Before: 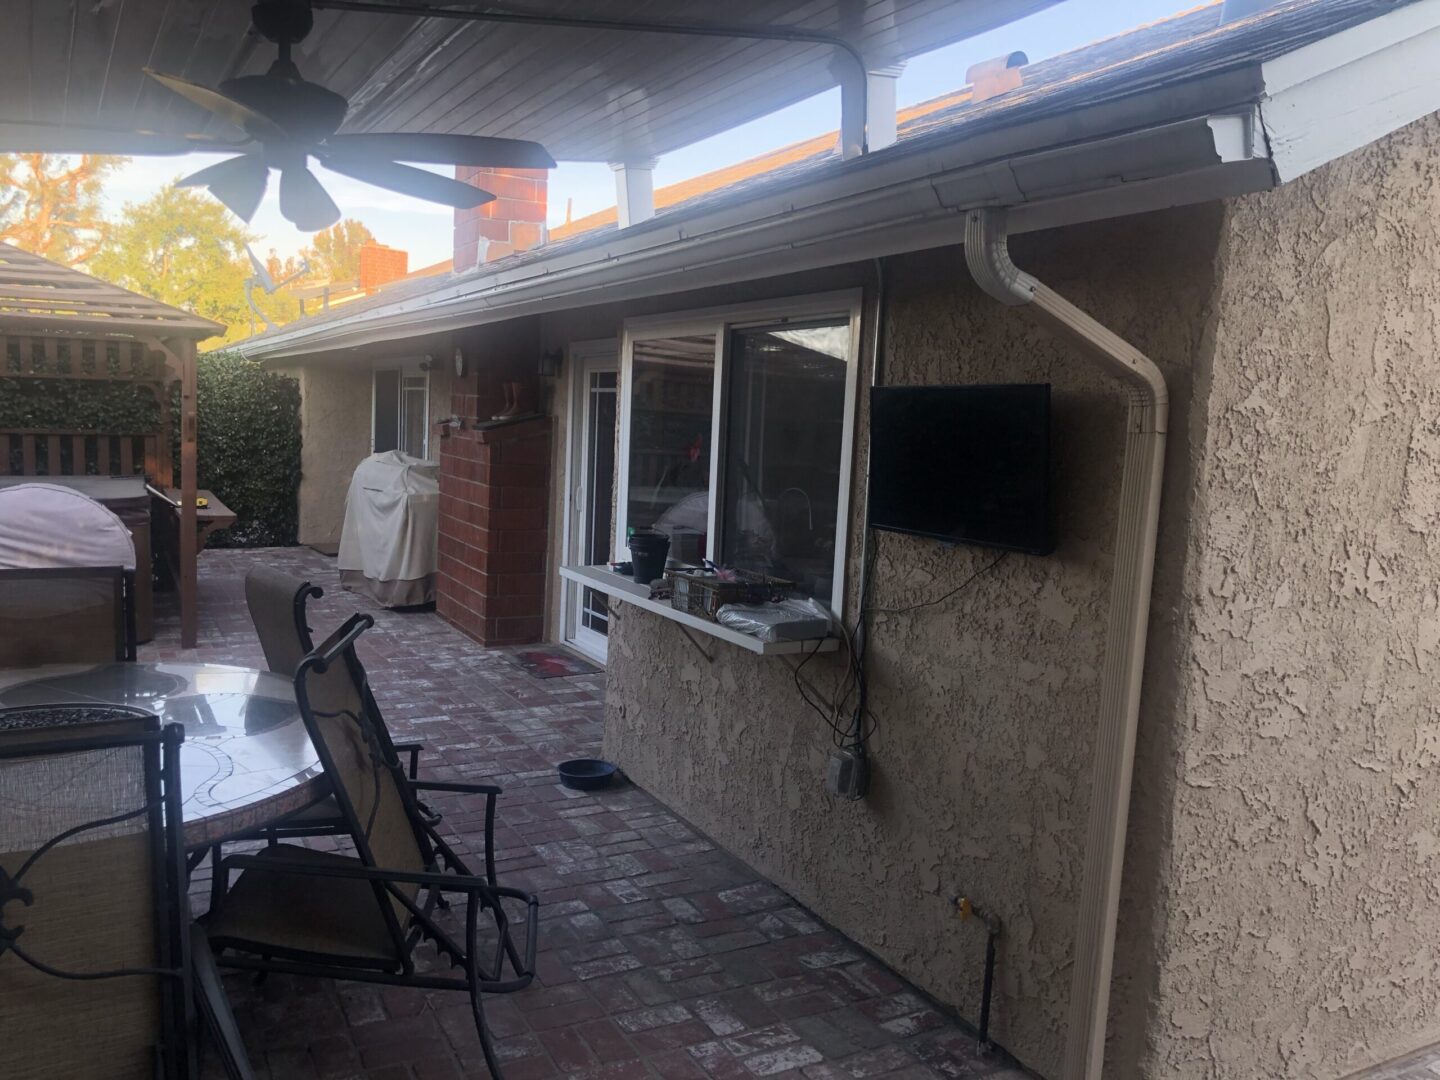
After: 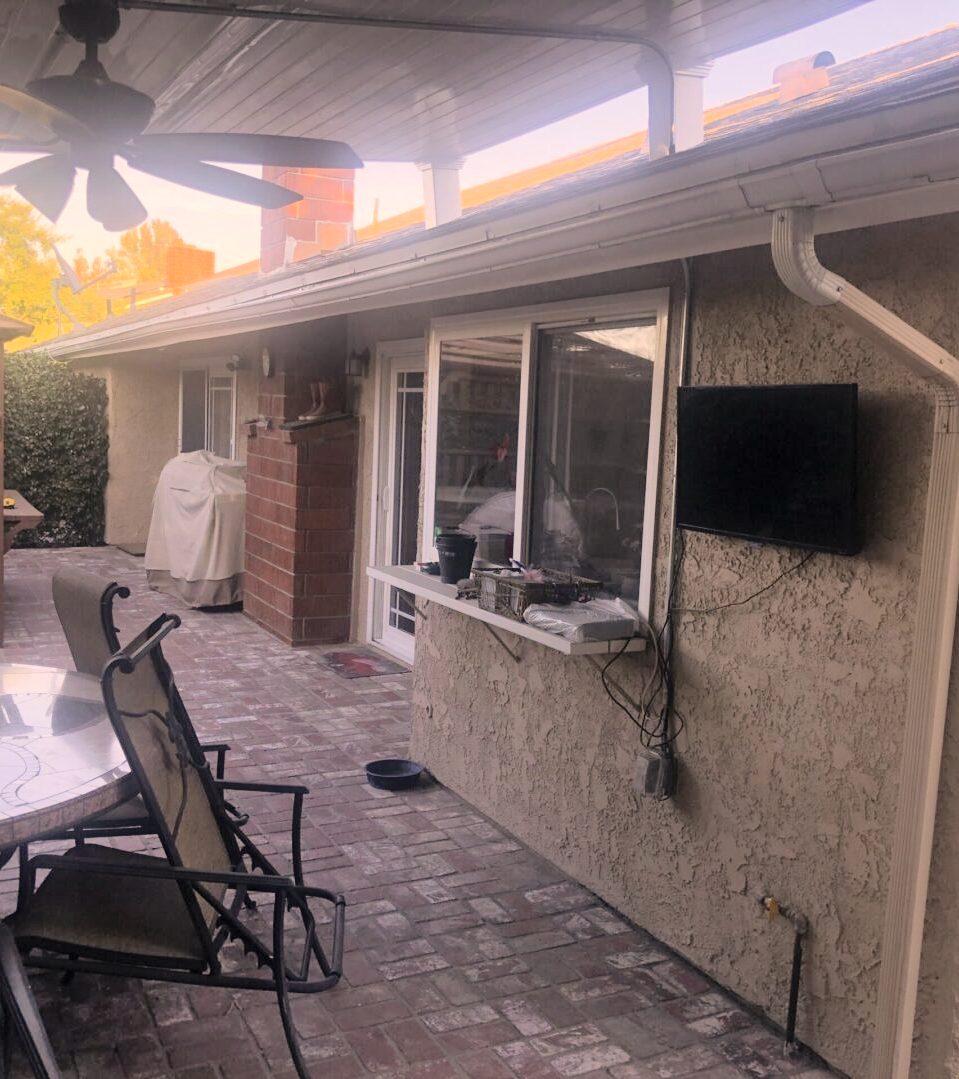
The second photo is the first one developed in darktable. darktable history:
shadows and highlights: soften with gaussian
color correction: highlights a* 11.47, highlights b* 11.59
crop and rotate: left 13.445%, right 19.946%
tone curve: curves: ch0 [(0, 0) (0.26, 0.424) (0.417, 0.585) (1, 1)], color space Lab, independent channels, preserve colors none
